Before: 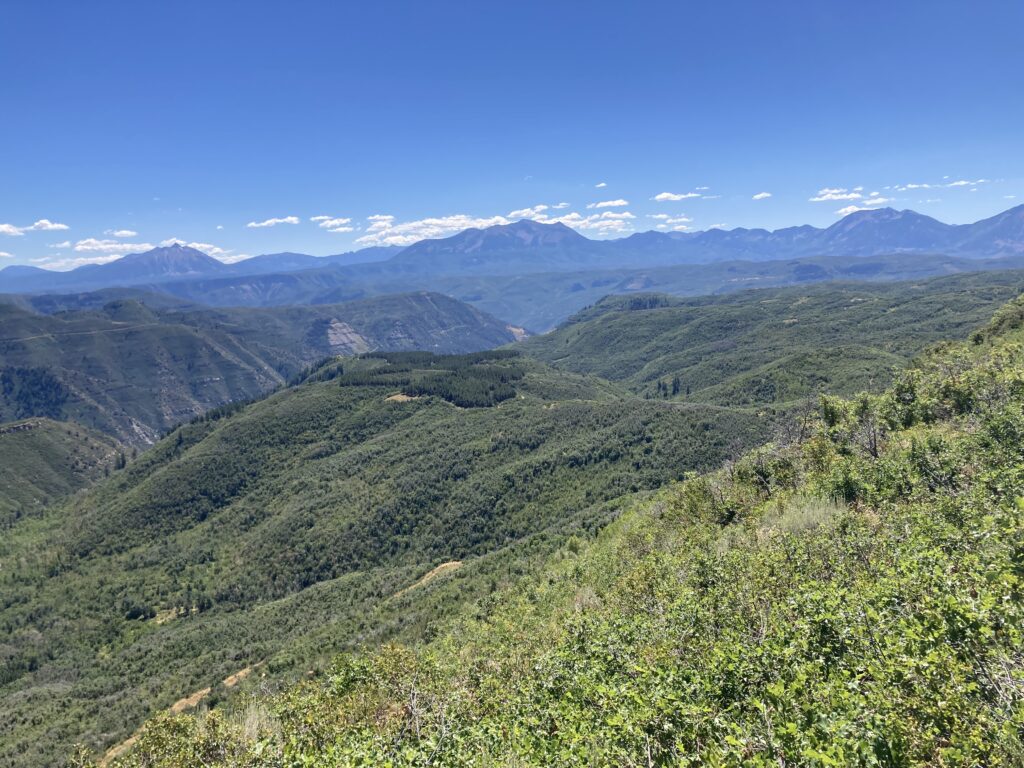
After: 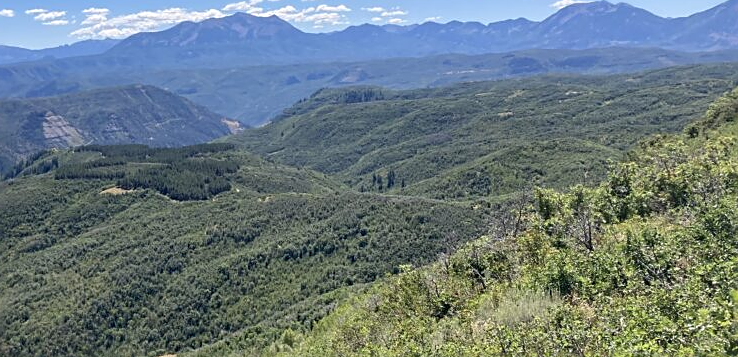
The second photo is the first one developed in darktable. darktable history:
crop and rotate: left 27.838%, top 27.052%, bottom 26.424%
sharpen: on, module defaults
